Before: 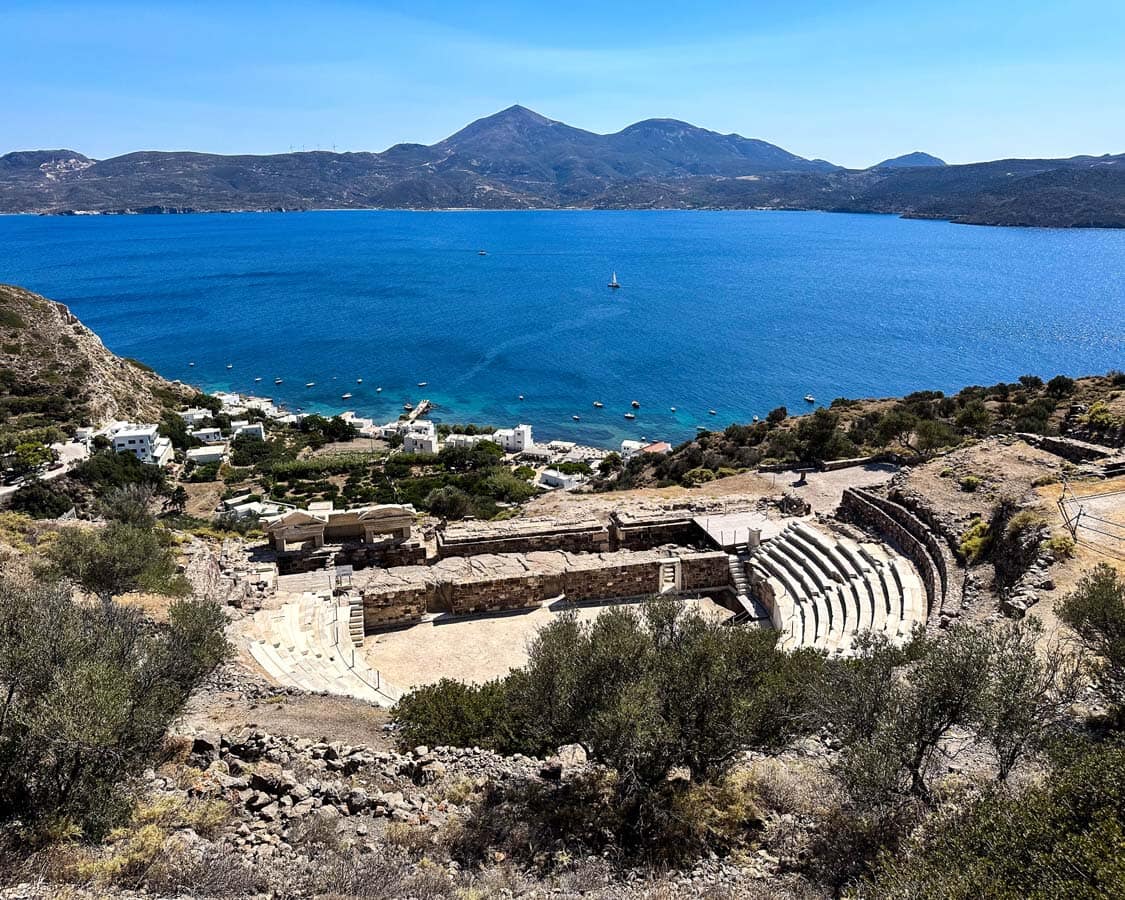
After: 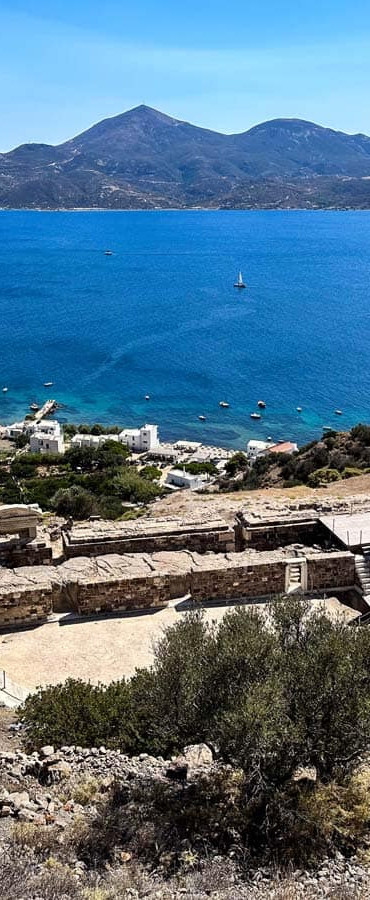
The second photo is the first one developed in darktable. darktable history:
crop: left 33.297%, right 33.747%
